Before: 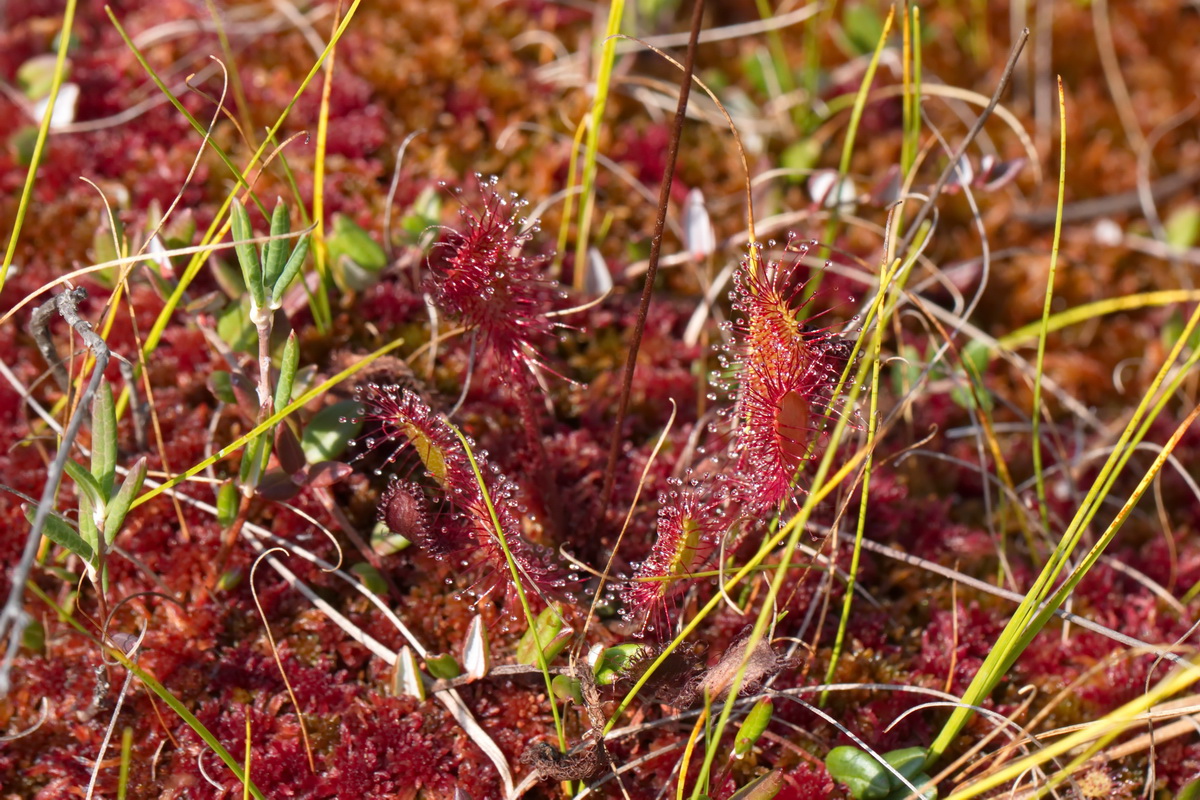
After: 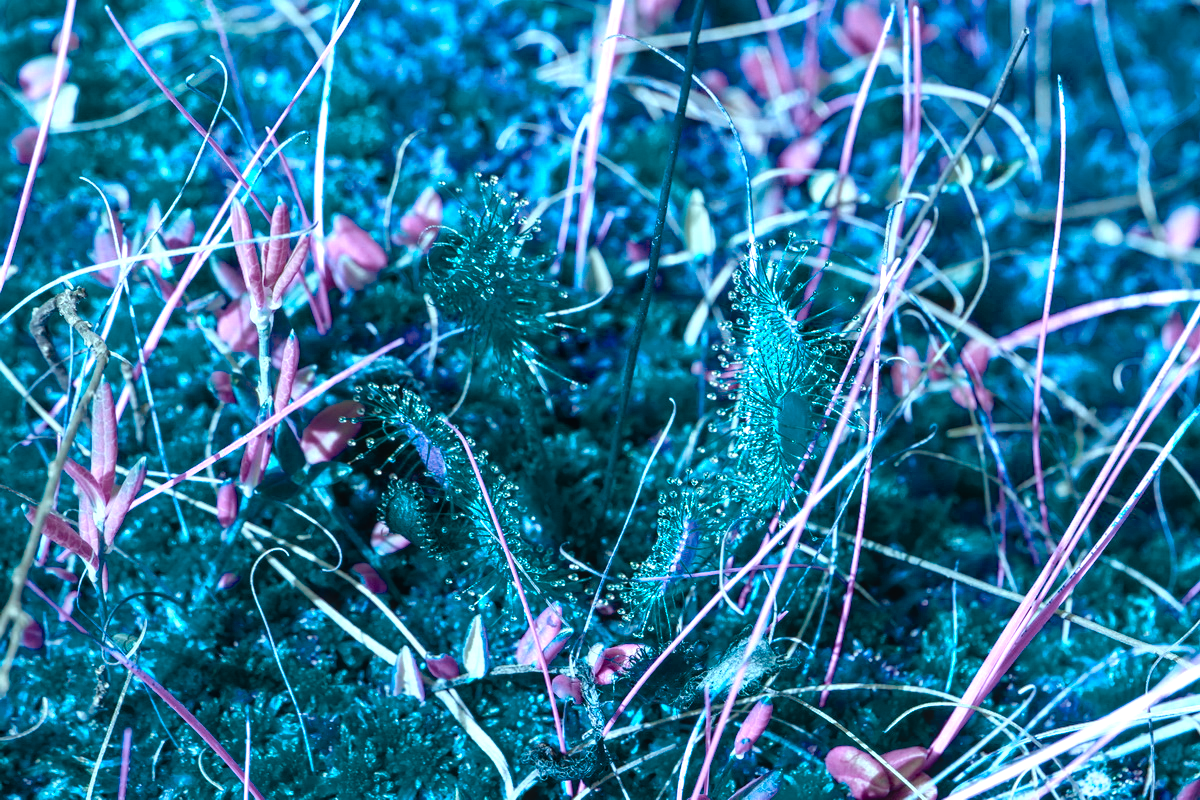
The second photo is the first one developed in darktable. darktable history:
exposure: black level correction 0.004, exposure 0.411 EV, compensate exposure bias true, compensate highlight preservation false
local contrast: detail 109%
color balance rgb: power › chroma 0.488%, power › hue 215.02°, highlights gain › luminance -33.152%, highlights gain › chroma 5.548%, highlights gain › hue 220.5°, perceptual saturation grading › global saturation 20%, perceptual saturation grading › highlights -49.583%, perceptual saturation grading › shadows 25.737%, hue shift -149.76°, perceptual brilliance grading › mid-tones 9.7%, perceptual brilliance grading › shadows 15.515%, contrast 35.085%, saturation formula JzAzBz (2021)
contrast equalizer: y [[0.439, 0.44, 0.442, 0.457, 0.493, 0.498], [0.5 ×6], [0.5 ×6], [0 ×6], [0 ×6]]
color correction: highlights a* 3.64, highlights b* 5.07
